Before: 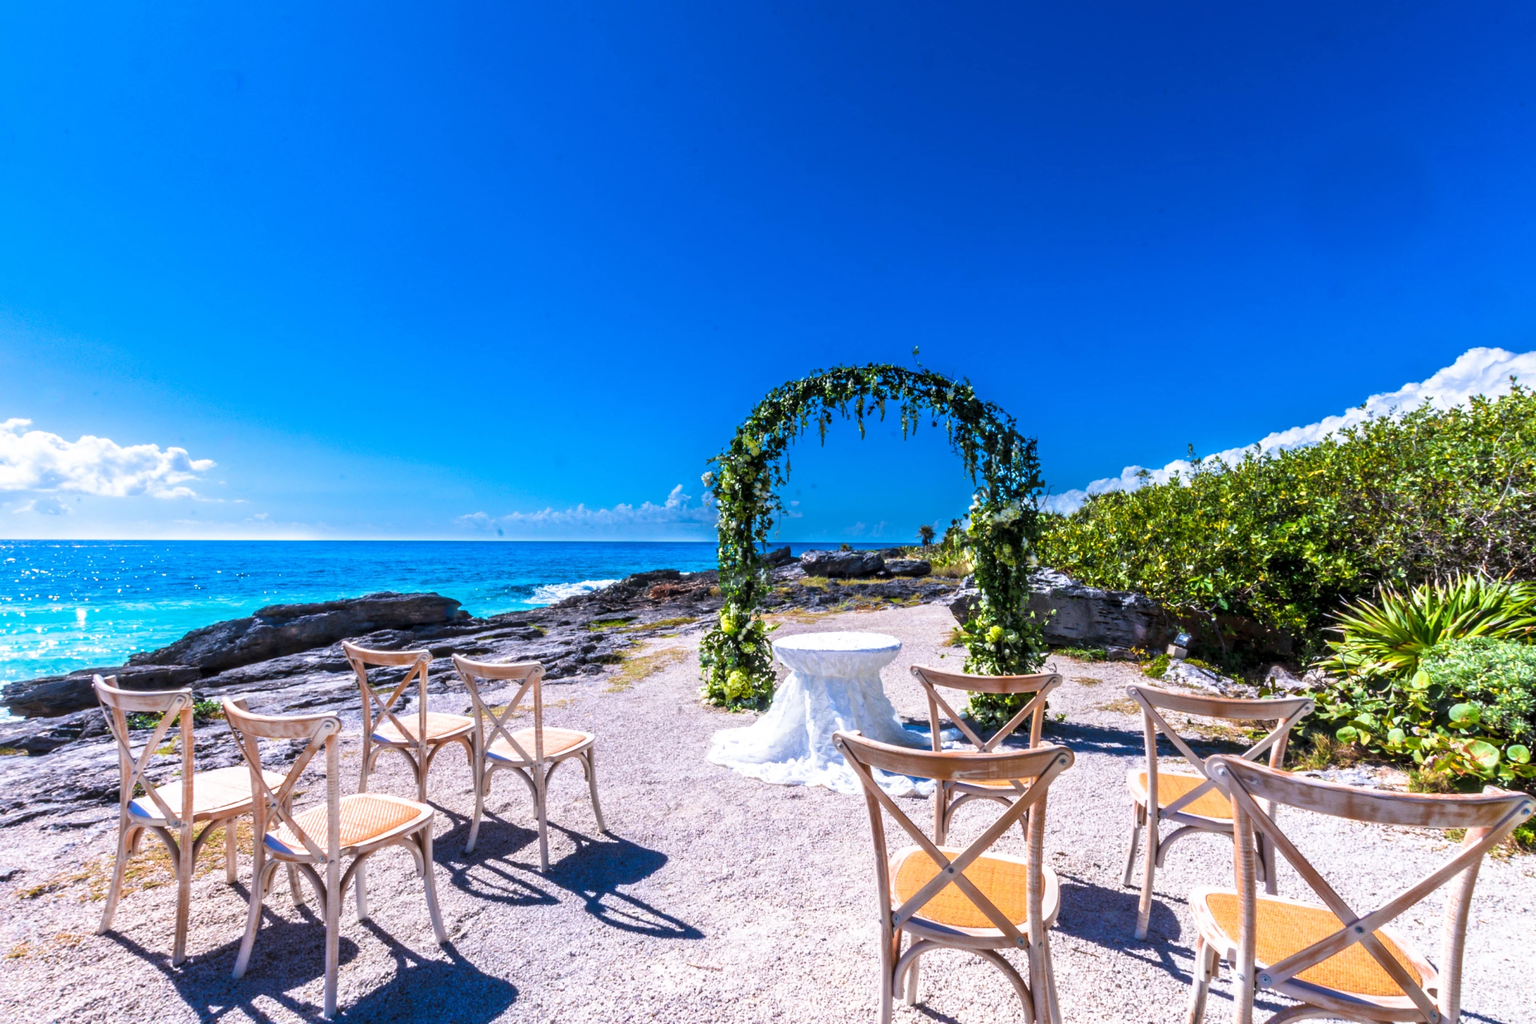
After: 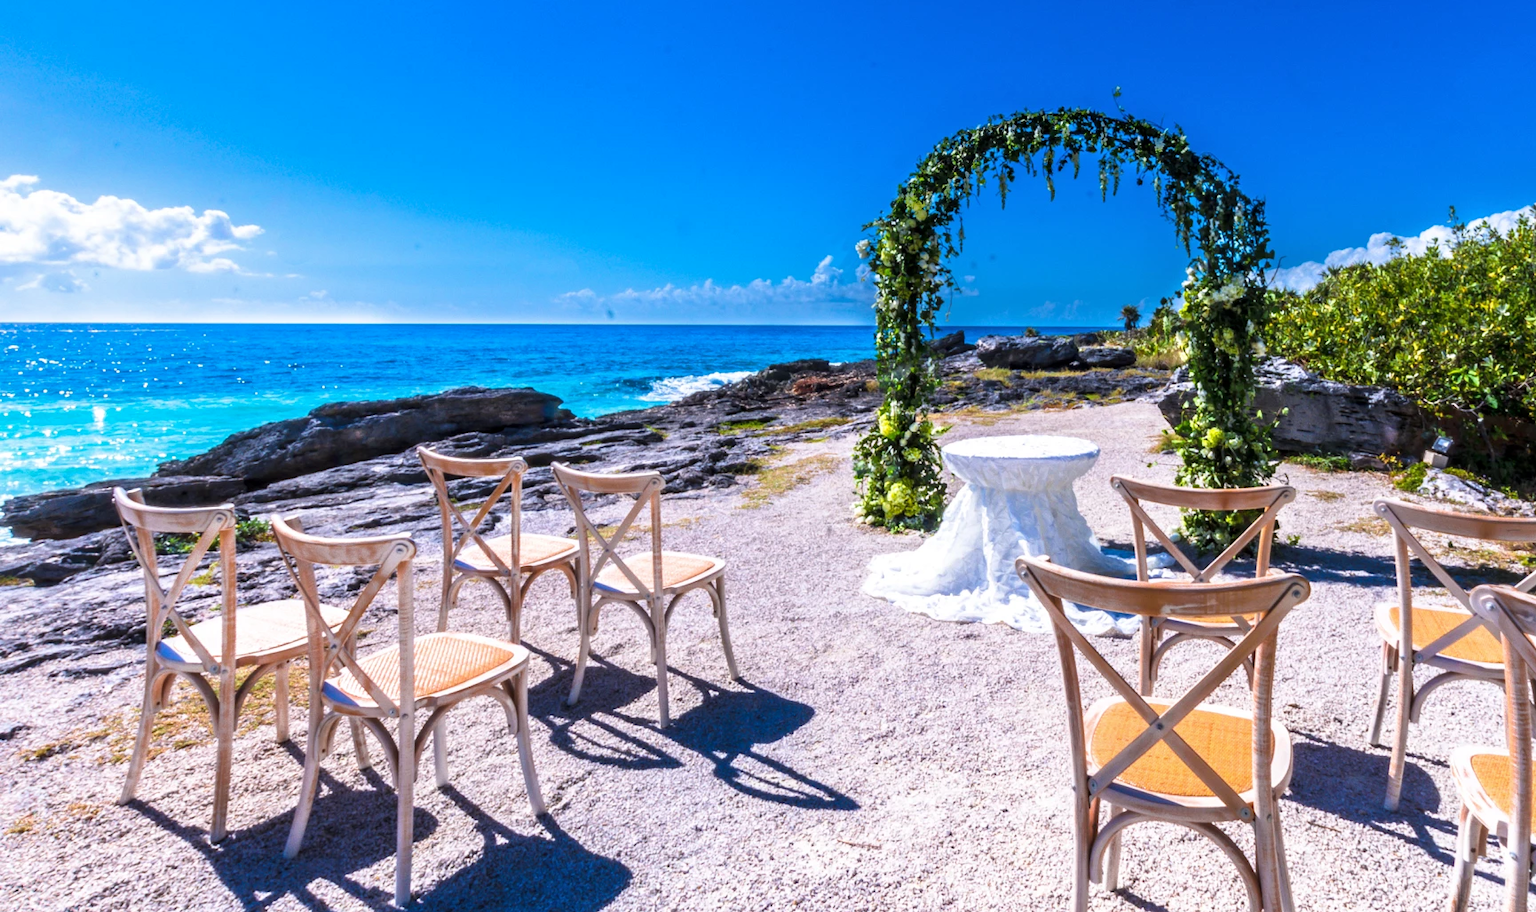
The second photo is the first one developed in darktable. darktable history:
shadows and highlights: shadows 20.04, highlights -20.95, soften with gaussian
crop: top 26.911%, right 18.004%
